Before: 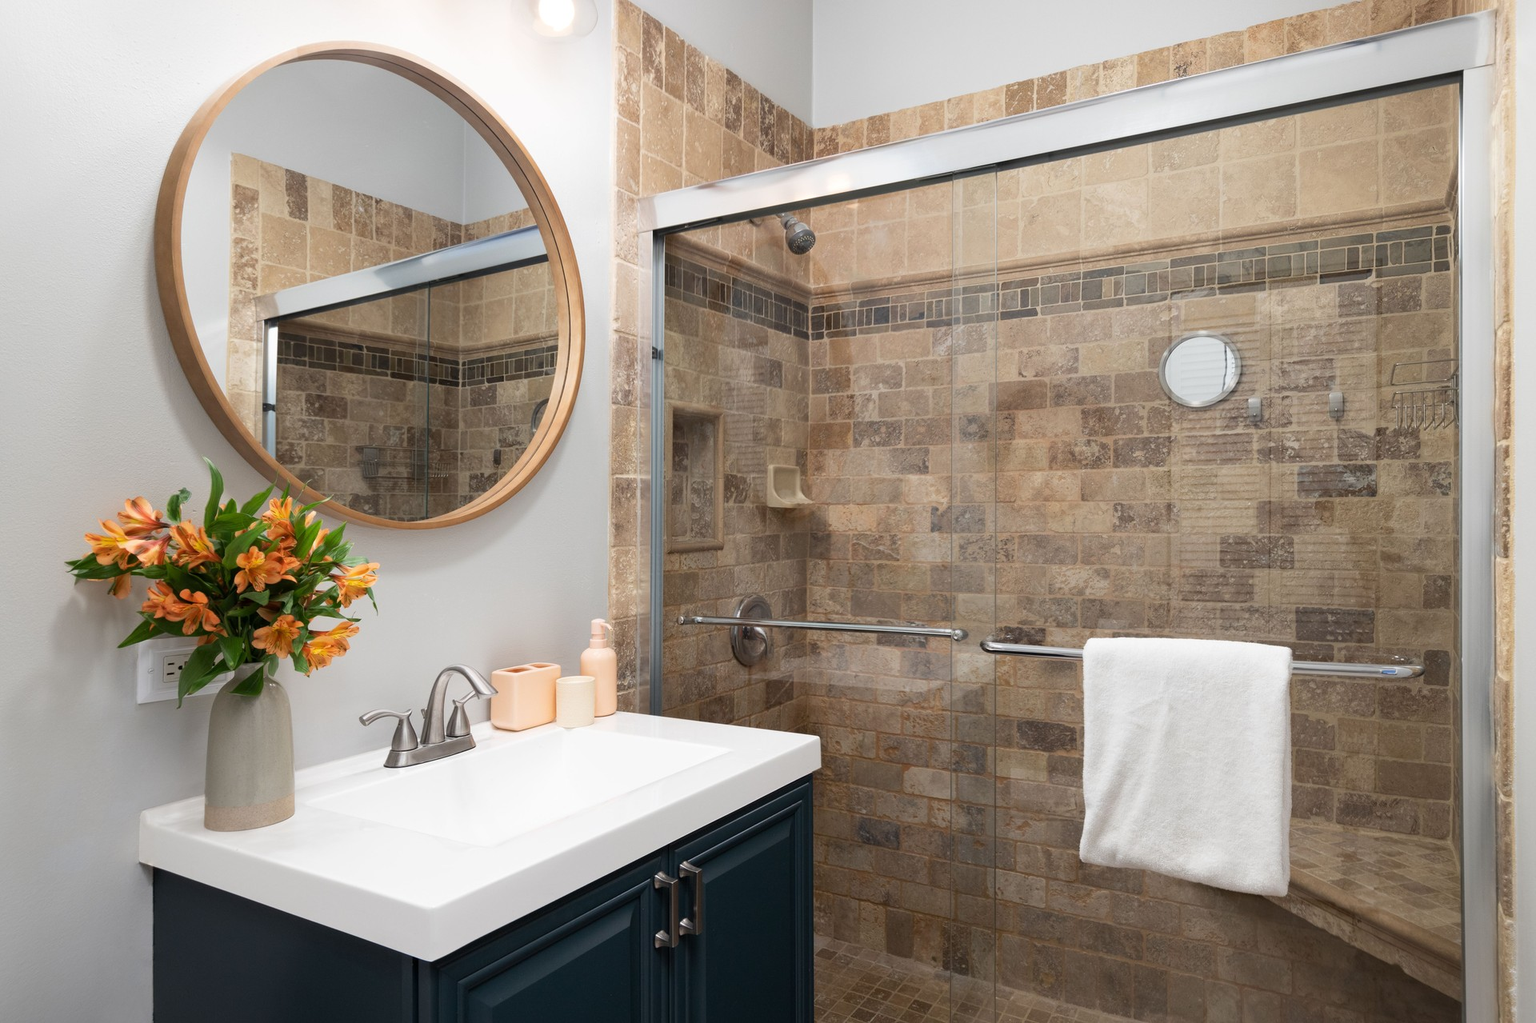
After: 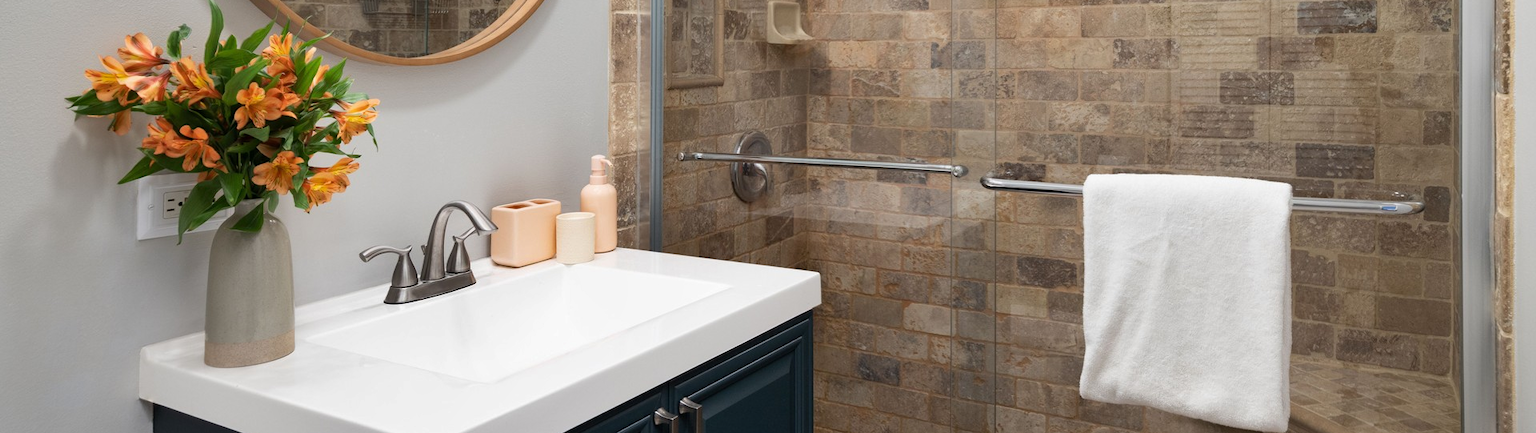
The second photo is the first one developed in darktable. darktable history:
crop: top 45.423%, bottom 12.13%
shadows and highlights: soften with gaussian
